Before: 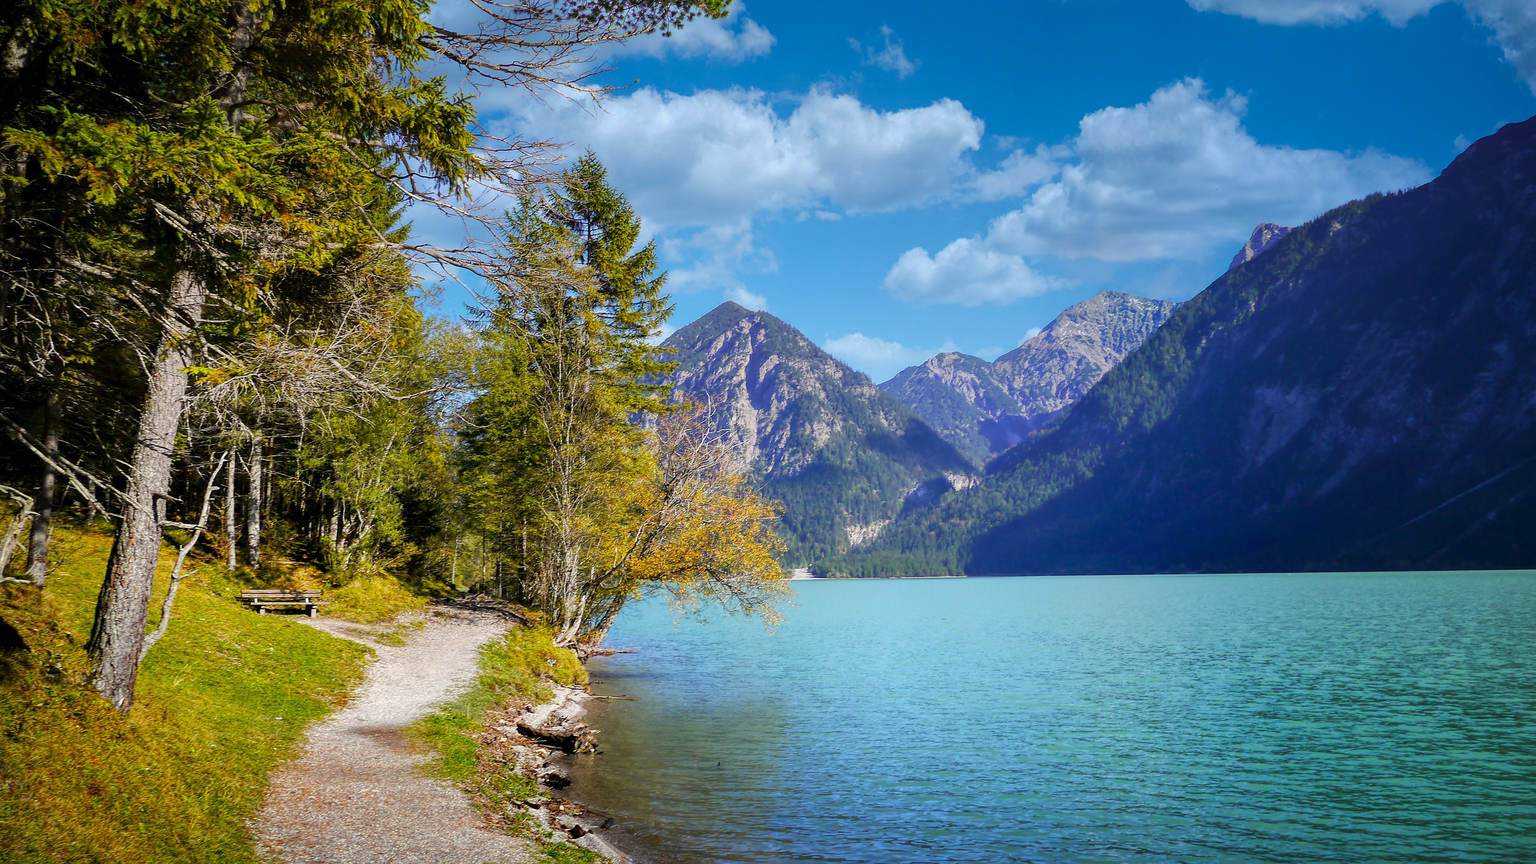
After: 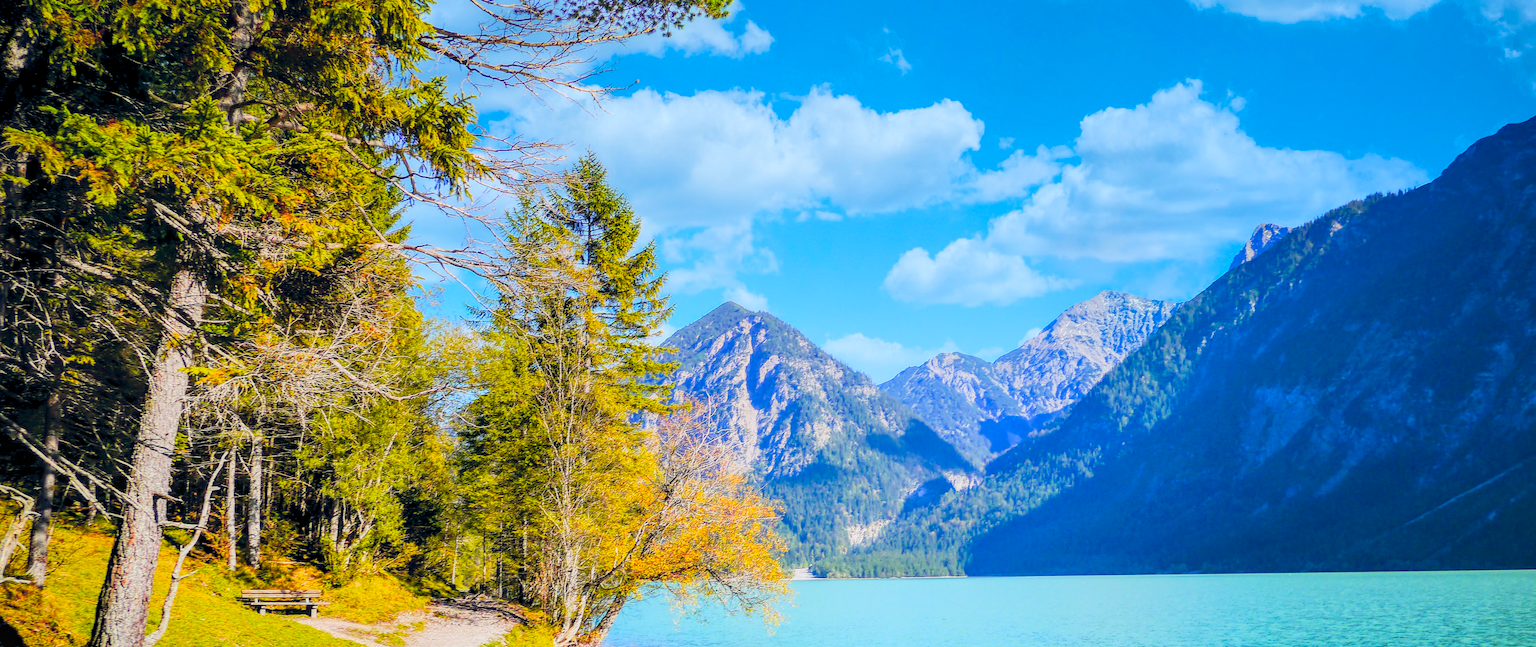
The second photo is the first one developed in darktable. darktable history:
exposure: exposure 0.778 EV, compensate exposure bias true, compensate highlight preservation false
contrast brightness saturation: contrast 0.195, brightness 0.157, saturation 0.22
color balance rgb: global offset › chroma 0.096%, global offset › hue 251.78°, perceptual saturation grading › global saturation 19.434%, hue shift -4.91°, contrast -21.548%
crop: bottom 24.979%
local contrast: on, module defaults
filmic rgb: black relative exposure -7.65 EV, white relative exposure 4.56 EV, hardness 3.61
